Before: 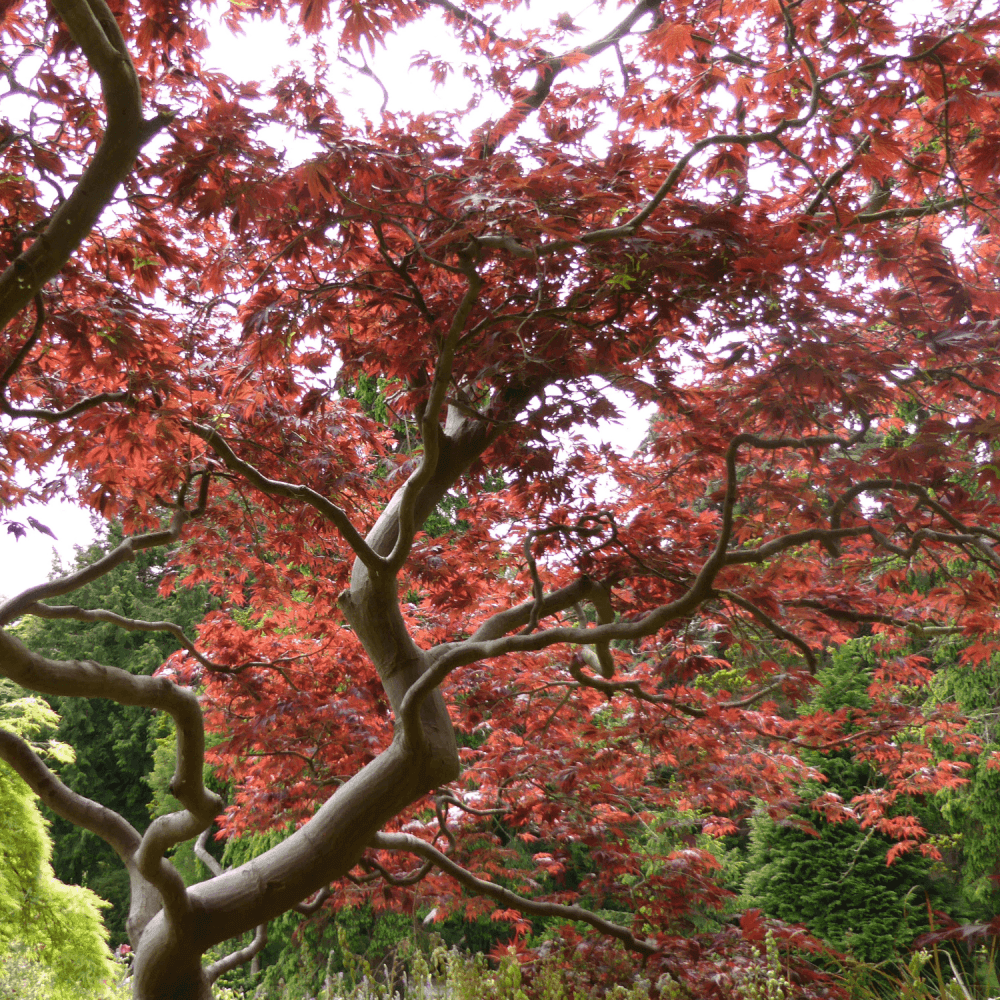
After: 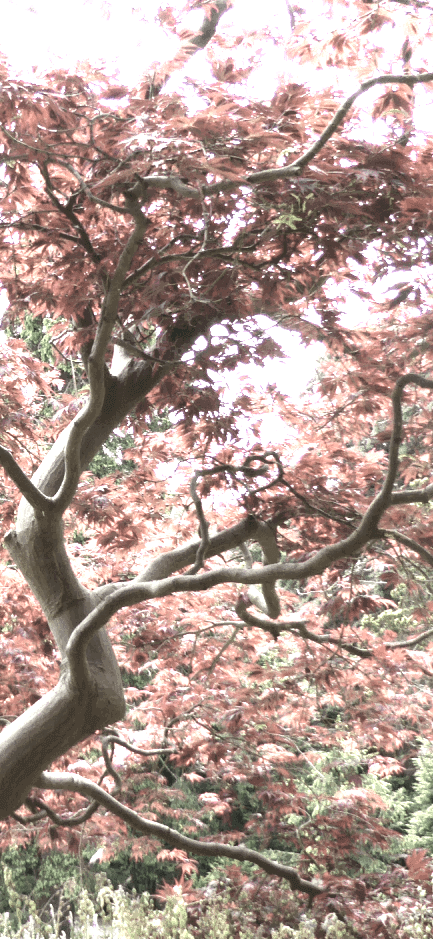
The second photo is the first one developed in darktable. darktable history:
contrast brightness saturation: saturation -0.05
crop: left 33.452%, top 6.025%, right 23.155%
exposure: black level correction 0, exposure 1.5 EV, compensate exposure bias true, compensate highlight preservation false
white balance: red 0.978, blue 0.999
color balance: input saturation 80.07%
color zones: curves: ch0 [(0, 0.6) (0.129, 0.585) (0.193, 0.596) (0.429, 0.5) (0.571, 0.5) (0.714, 0.5) (0.857, 0.5) (1, 0.6)]; ch1 [(0, 0.453) (0.112, 0.245) (0.213, 0.252) (0.429, 0.233) (0.571, 0.231) (0.683, 0.242) (0.857, 0.296) (1, 0.453)]
color correction: highlights b* 3
